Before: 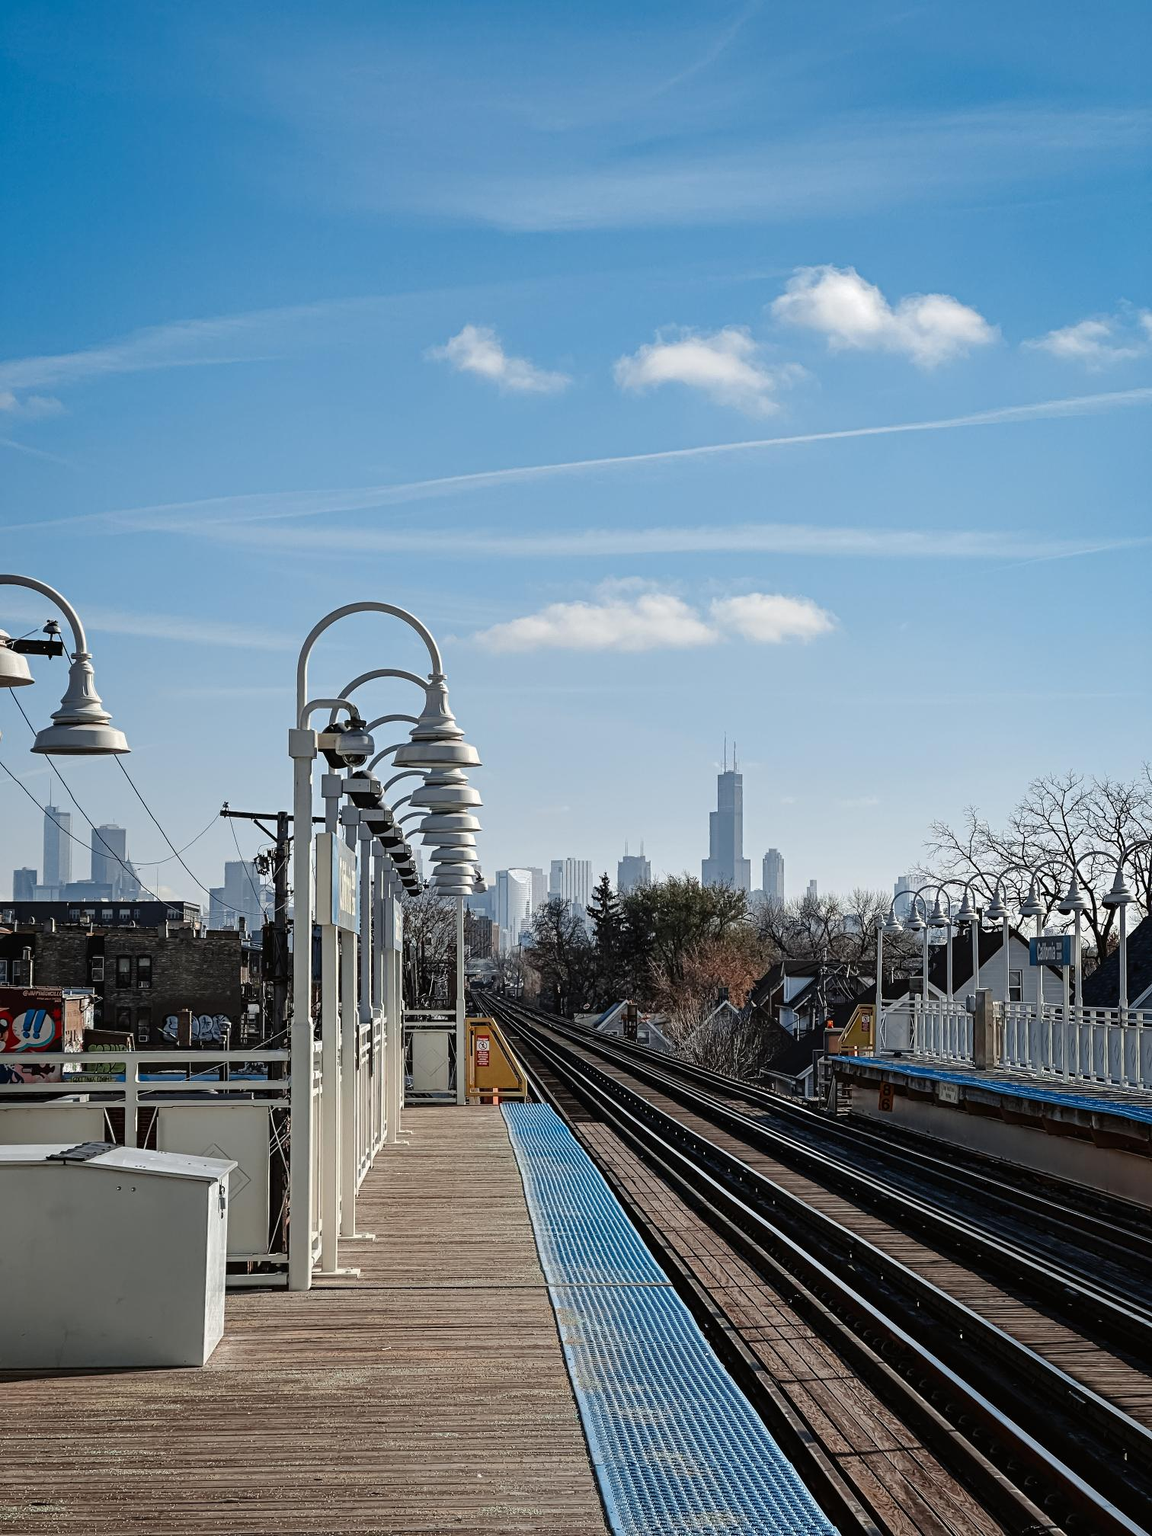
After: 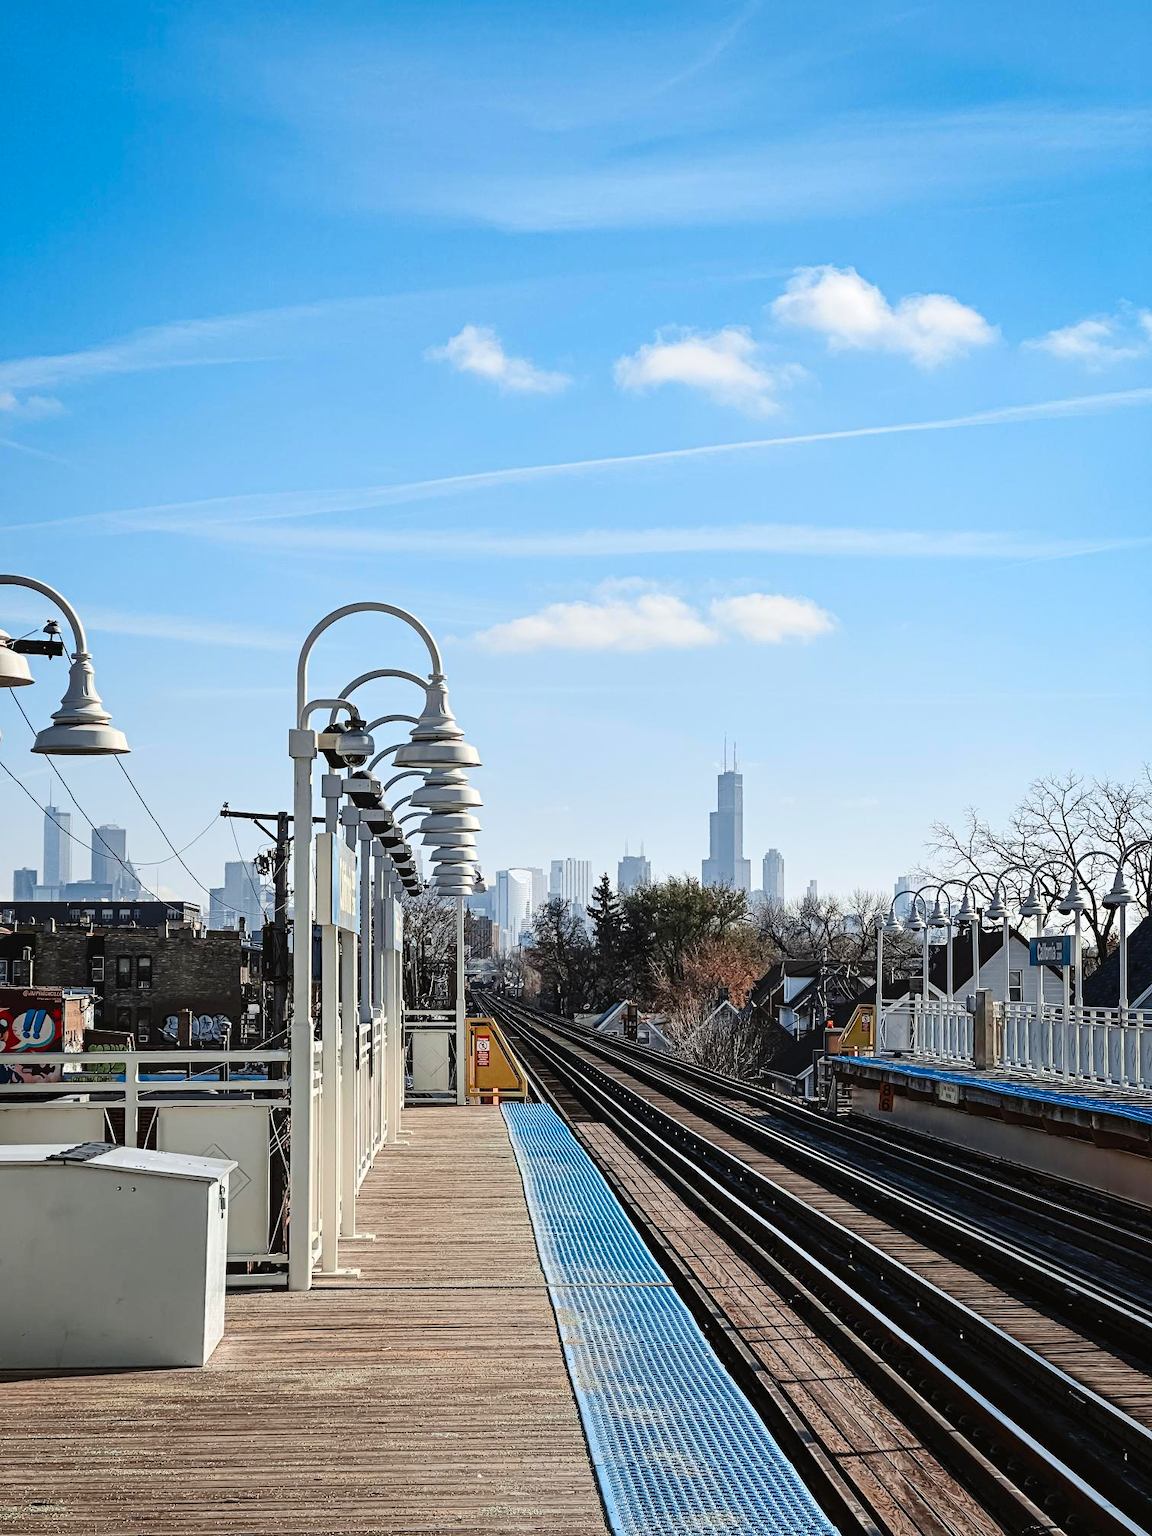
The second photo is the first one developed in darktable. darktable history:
contrast brightness saturation: contrast 0.199, brightness 0.163, saturation 0.23
tone equalizer: on, module defaults
